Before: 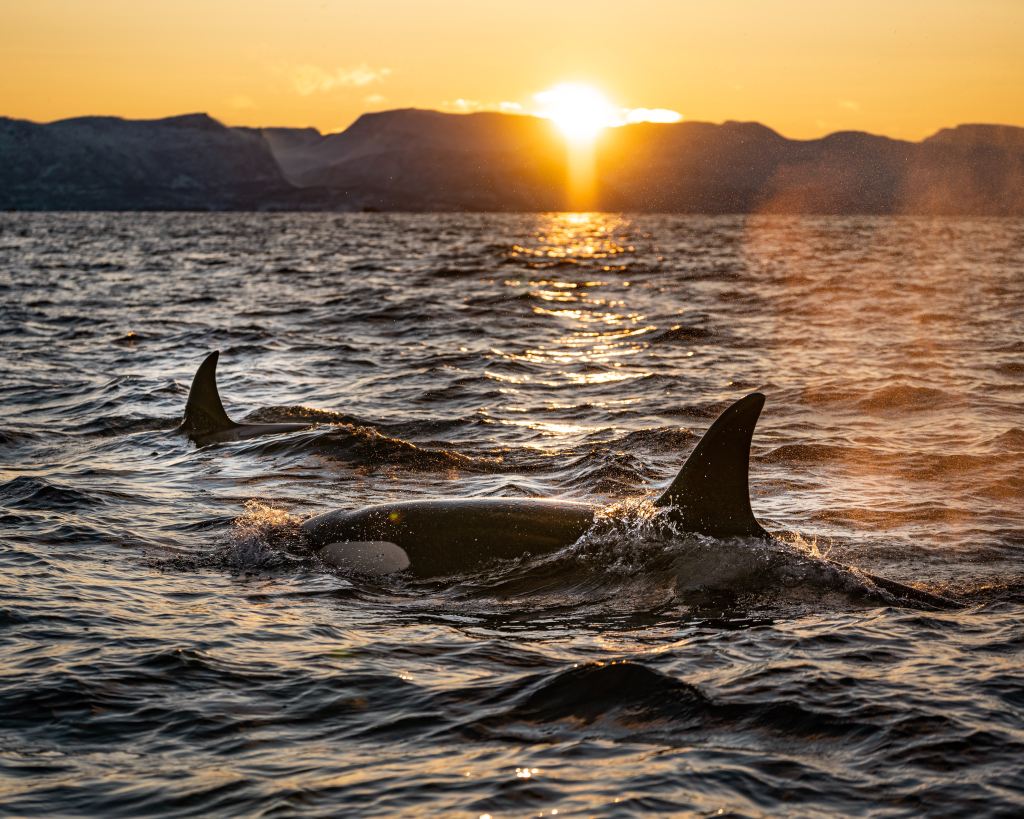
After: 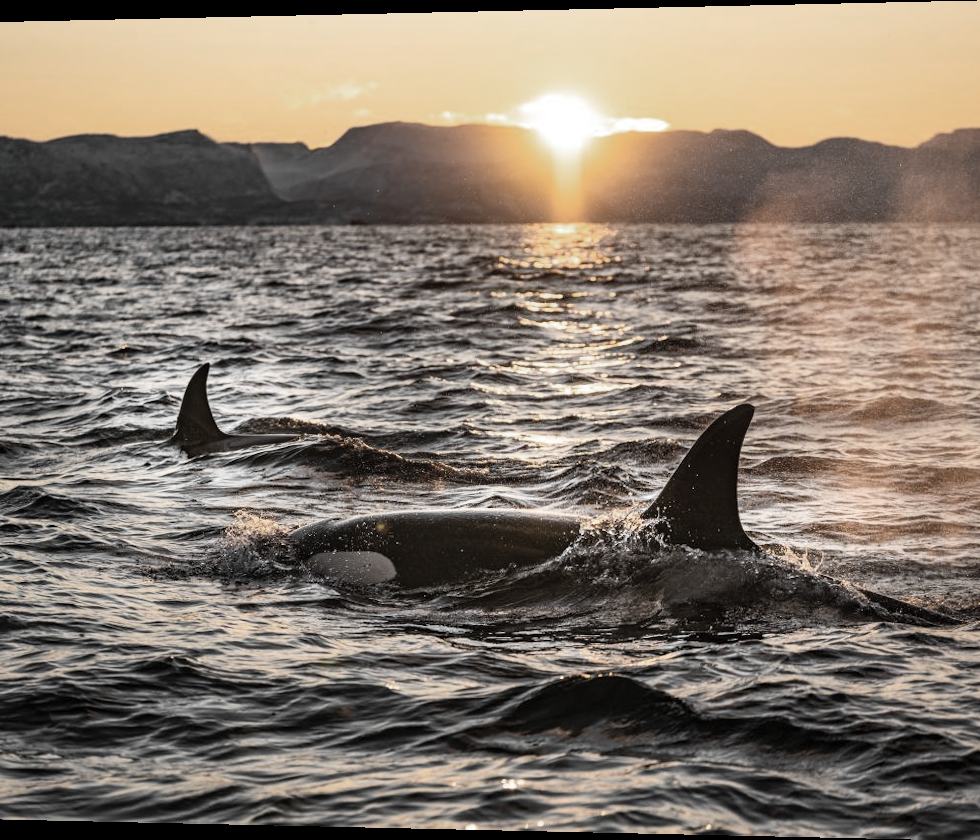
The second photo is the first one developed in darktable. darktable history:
contrast brightness saturation: contrast 0.2, brightness 0.16, saturation 0.22
rotate and perspective: lens shift (horizontal) -0.055, automatic cropping off
color zones: curves: ch0 [(0, 0.613) (0.01, 0.613) (0.245, 0.448) (0.498, 0.529) (0.642, 0.665) (0.879, 0.777) (0.99, 0.613)]; ch1 [(0, 0.035) (0.121, 0.189) (0.259, 0.197) (0.415, 0.061) (0.589, 0.022) (0.732, 0.022) (0.857, 0.026) (0.991, 0.053)]
crop: right 4.126%, bottom 0.031%
